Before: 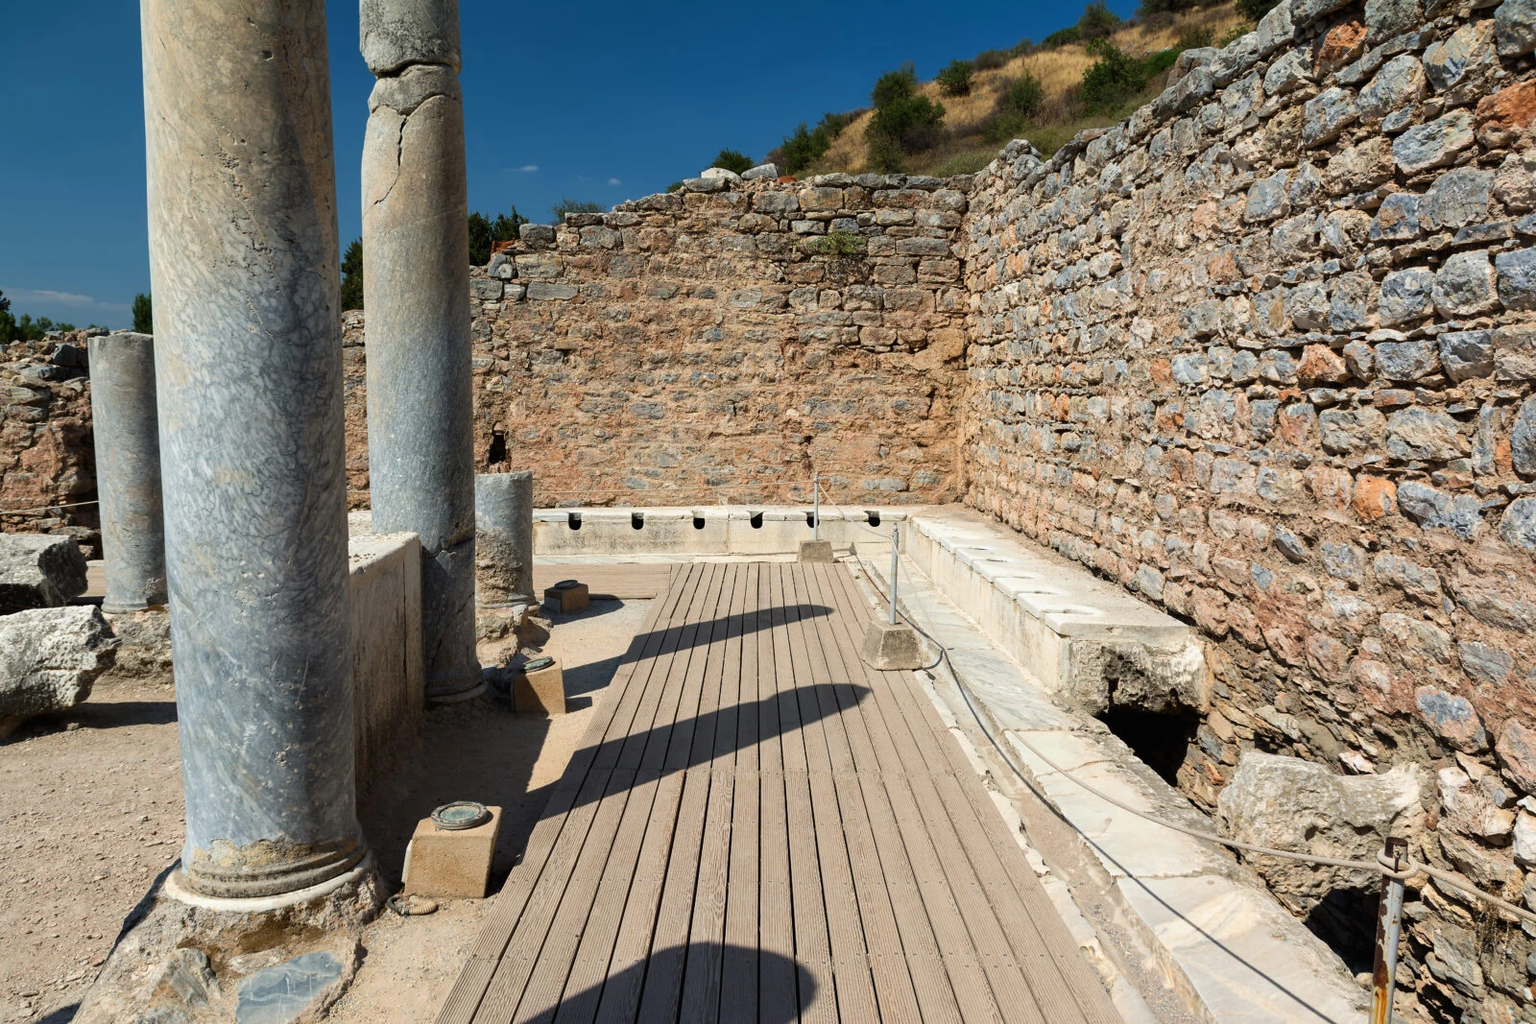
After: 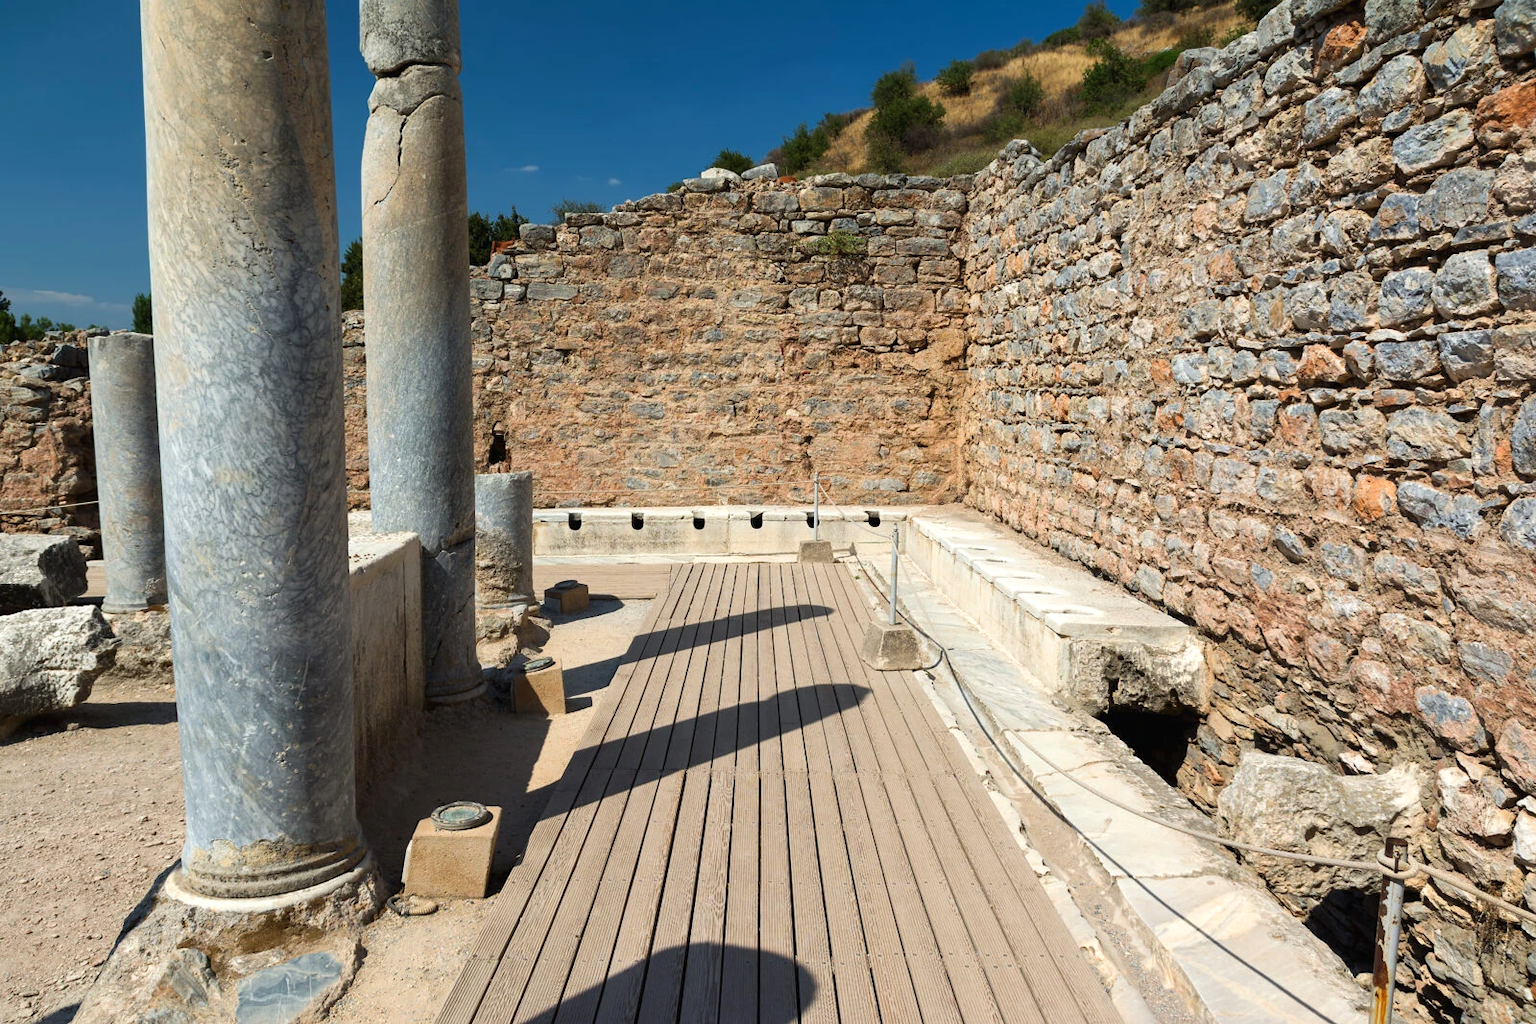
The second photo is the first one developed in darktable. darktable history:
color balance rgb: perceptual saturation grading › global saturation -0.154%, perceptual saturation grading › mid-tones 11.487%, perceptual brilliance grading › global brilliance 1.587%, perceptual brilliance grading › highlights 8.543%, perceptual brilliance grading › shadows -3.858%, contrast -10.078%
